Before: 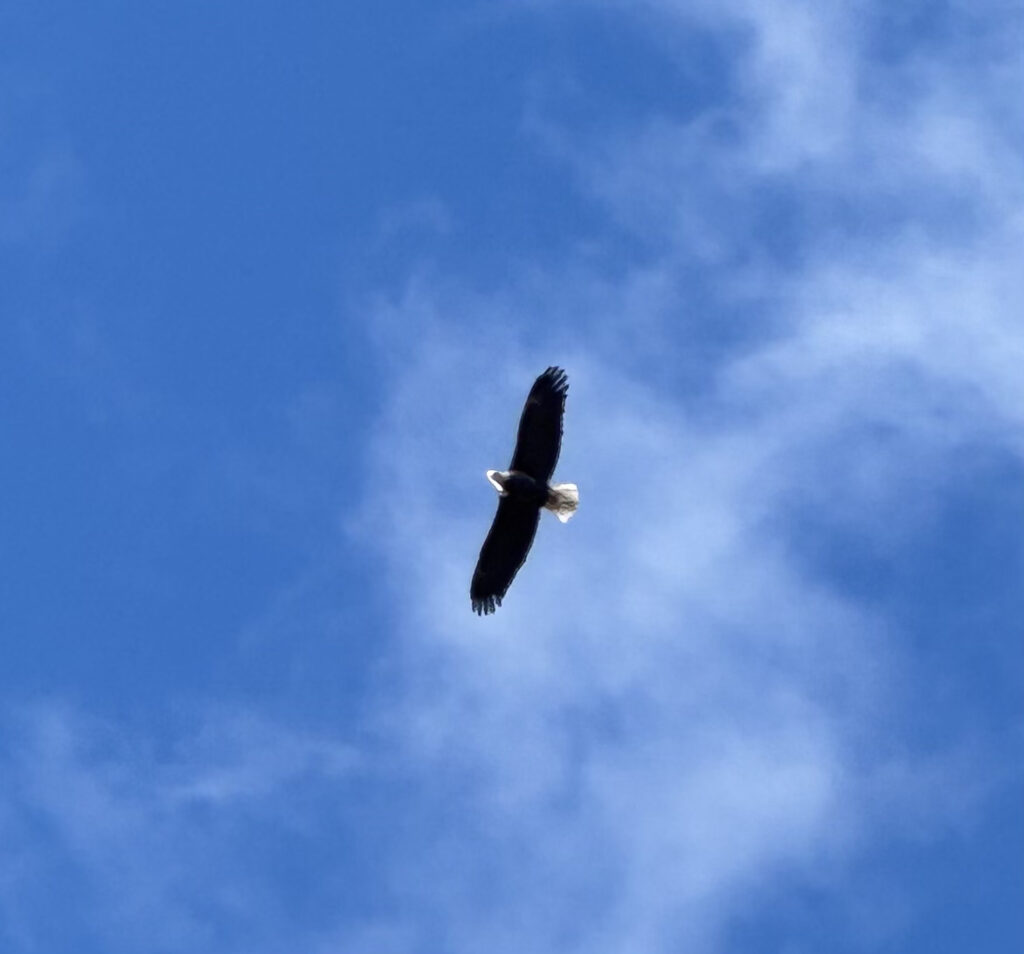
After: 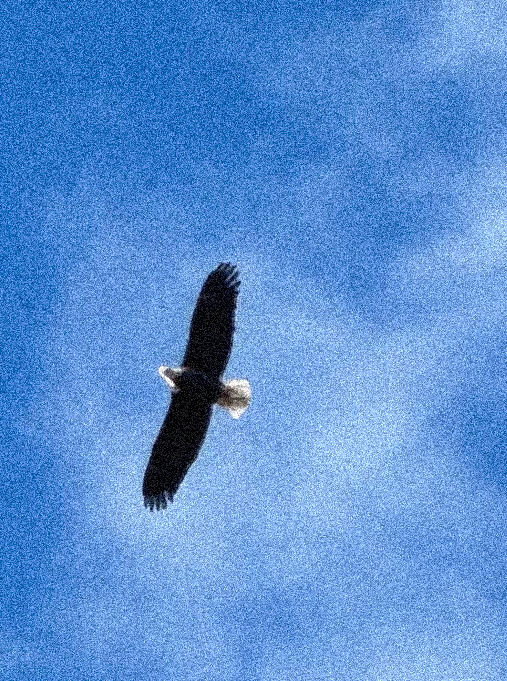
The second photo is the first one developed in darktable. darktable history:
white balance: red 1, blue 1
crop: left 32.075%, top 10.976%, right 18.355%, bottom 17.596%
grain: coarseness 3.75 ISO, strength 100%, mid-tones bias 0%
